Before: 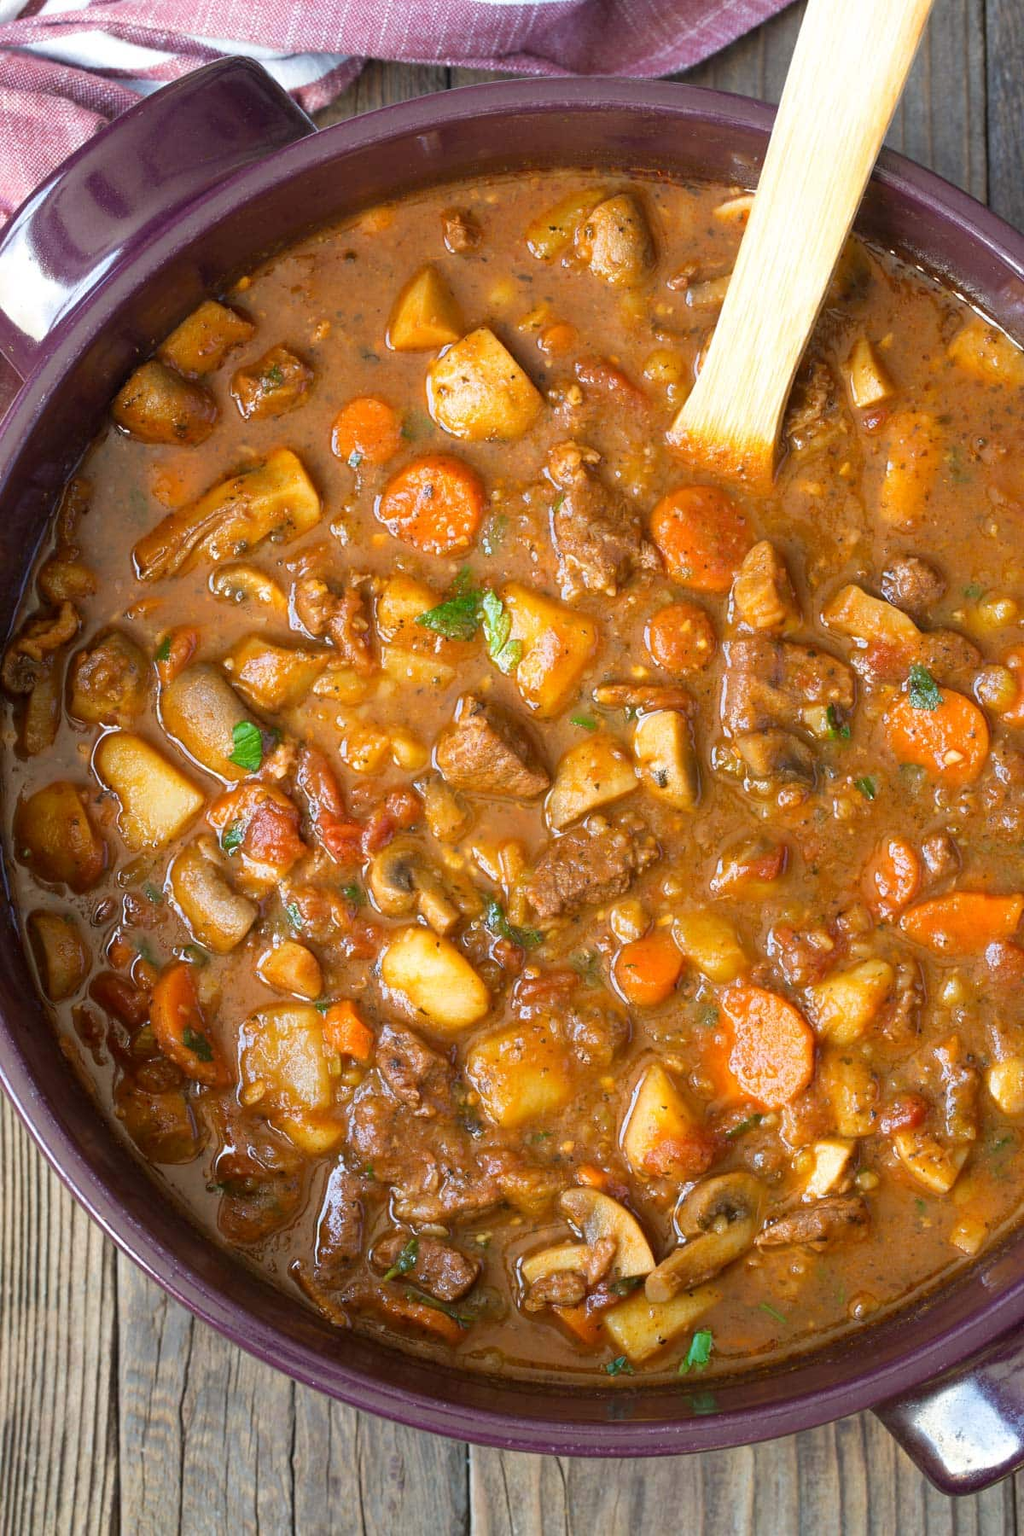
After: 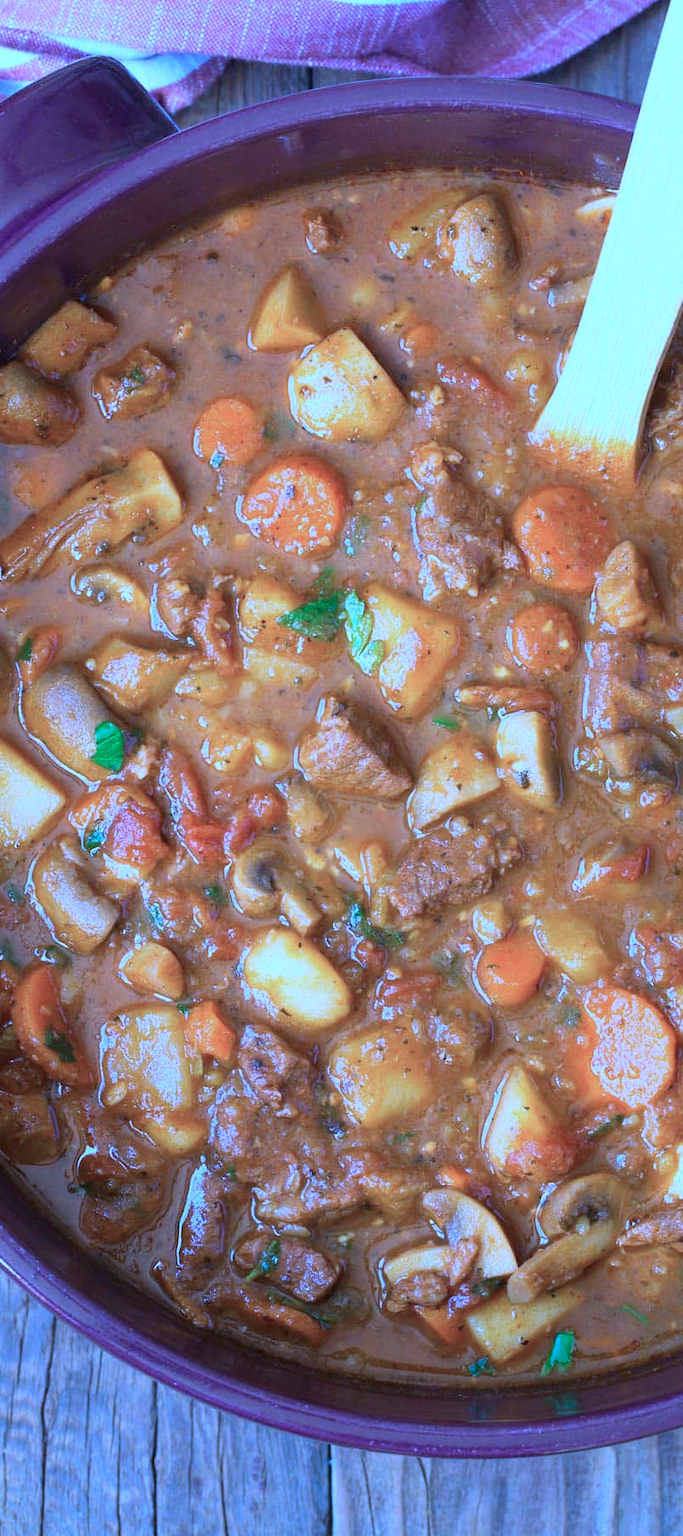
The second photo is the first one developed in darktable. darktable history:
crop and rotate: left 13.533%, right 19.786%
color calibration: illuminant custom, x 0.459, y 0.429, temperature 2600.7 K
